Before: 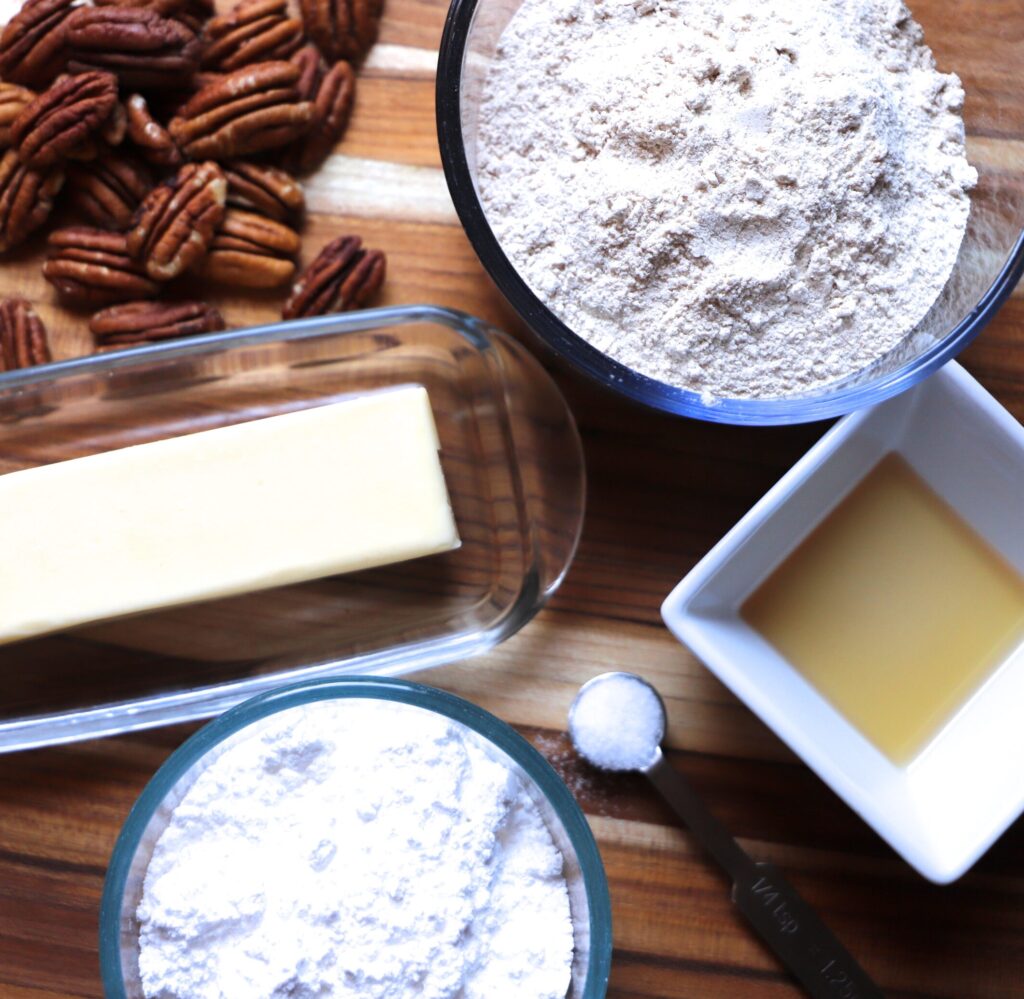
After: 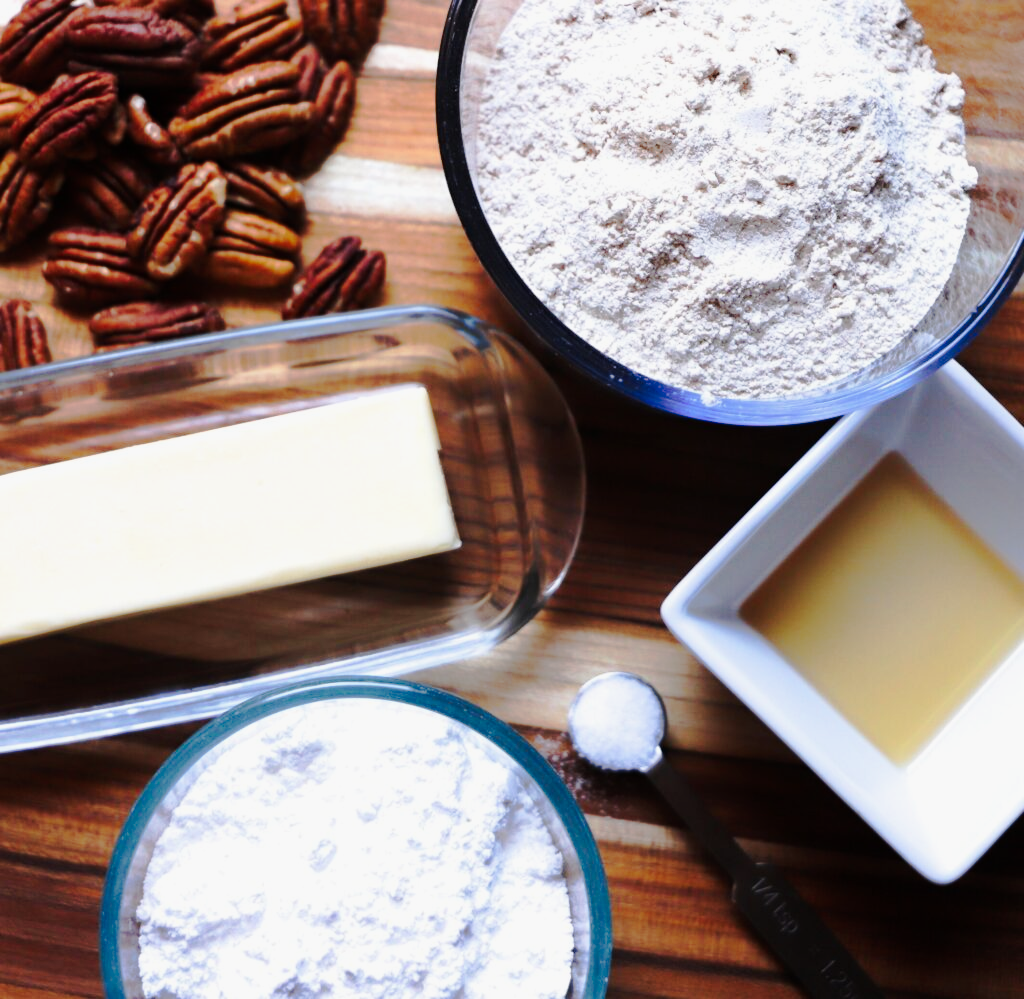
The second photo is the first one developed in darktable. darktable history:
tone curve: curves: ch0 [(0, 0) (0.104, 0.061) (0.239, 0.201) (0.327, 0.317) (0.401, 0.443) (0.489, 0.566) (0.65, 0.68) (0.832, 0.858) (1, 0.977)]; ch1 [(0, 0) (0.161, 0.092) (0.35, 0.33) (0.379, 0.401) (0.447, 0.476) (0.495, 0.499) (0.515, 0.518) (0.534, 0.557) (0.602, 0.625) (0.712, 0.706) (1, 1)]; ch2 [(0, 0) (0.359, 0.372) (0.437, 0.437) (0.502, 0.501) (0.55, 0.534) (0.592, 0.601) (0.647, 0.64) (1, 1)], preserve colors none
